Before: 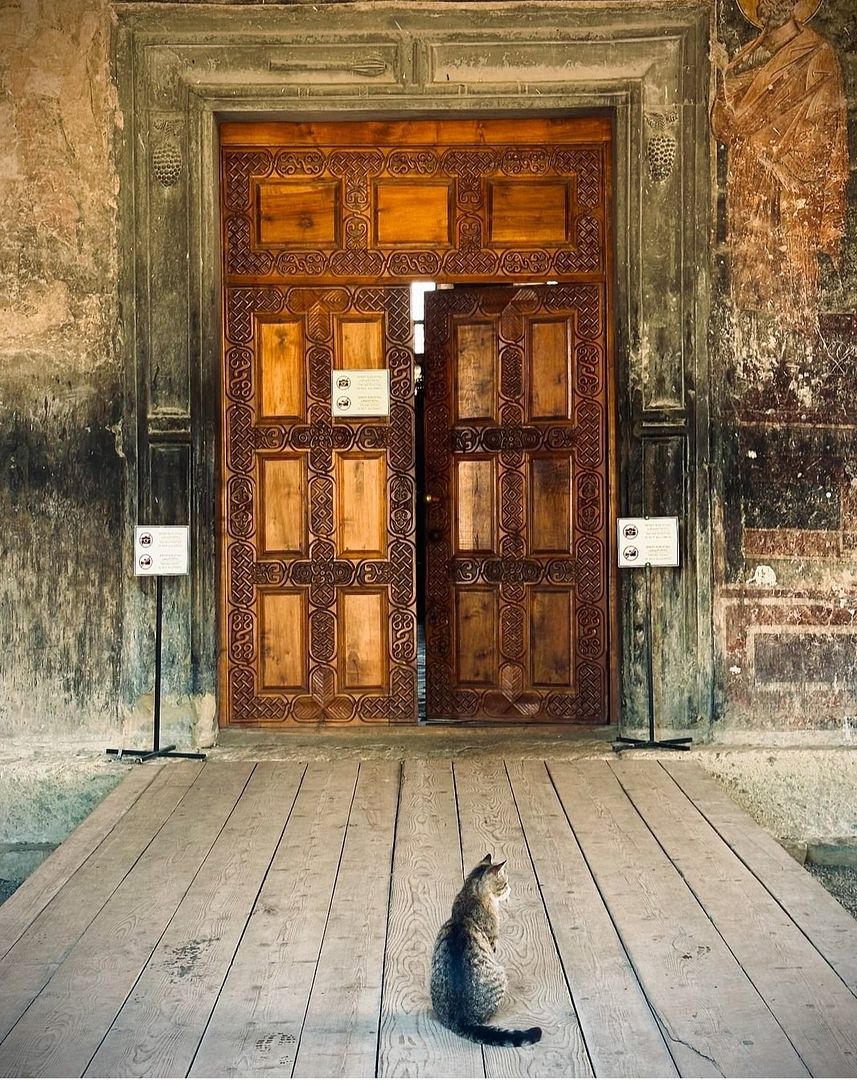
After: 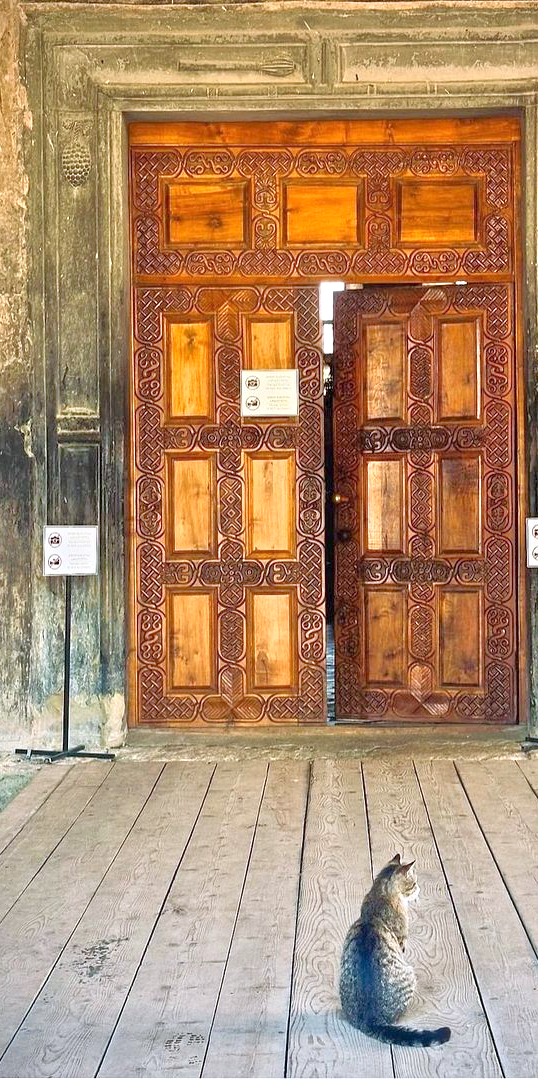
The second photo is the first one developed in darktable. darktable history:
crop: left 10.644%, right 26.528%
white balance: red 0.984, blue 1.059
tone equalizer: -8 EV 2 EV, -7 EV 2 EV, -6 EV 2 EV, -5 EV 2 EV, -4 EV 2 EV, -3 EV 1.5 EV, -2 EV 1 EV, -1 EV 0.5 EV
